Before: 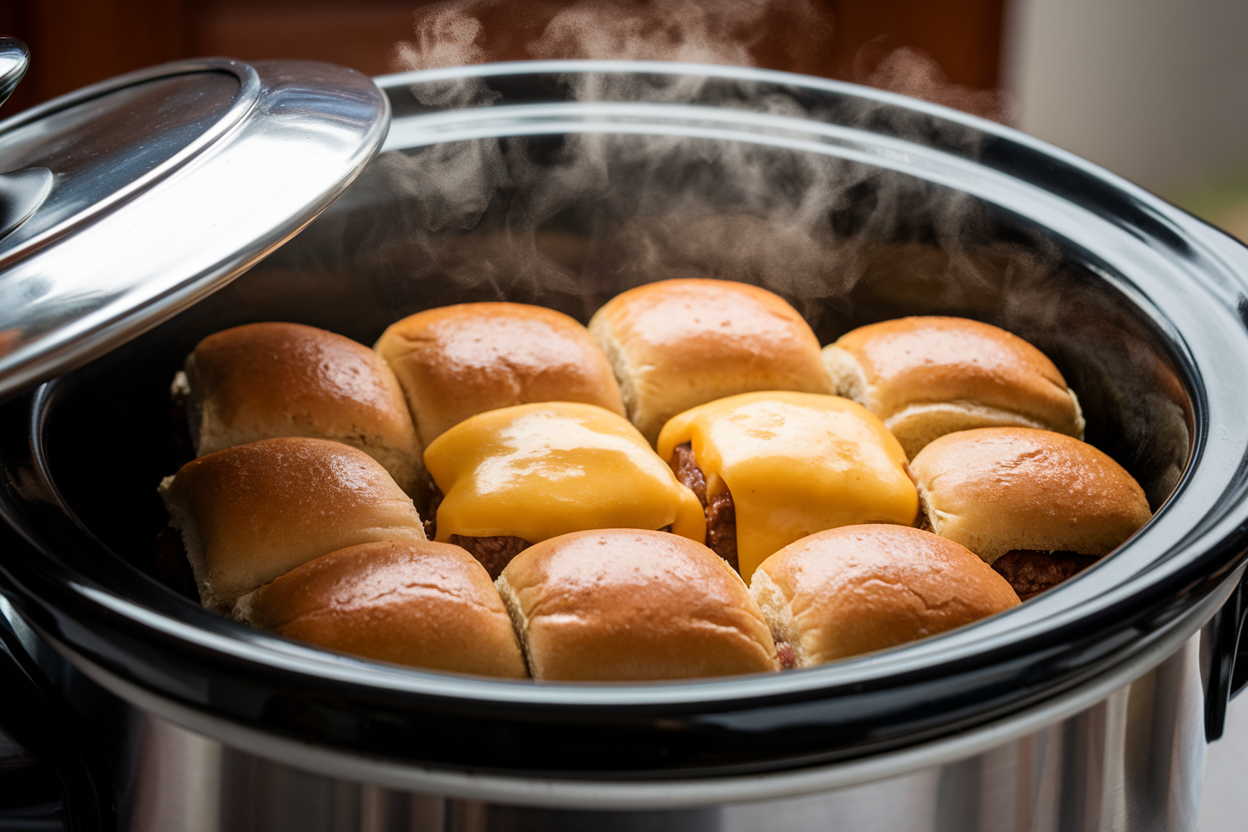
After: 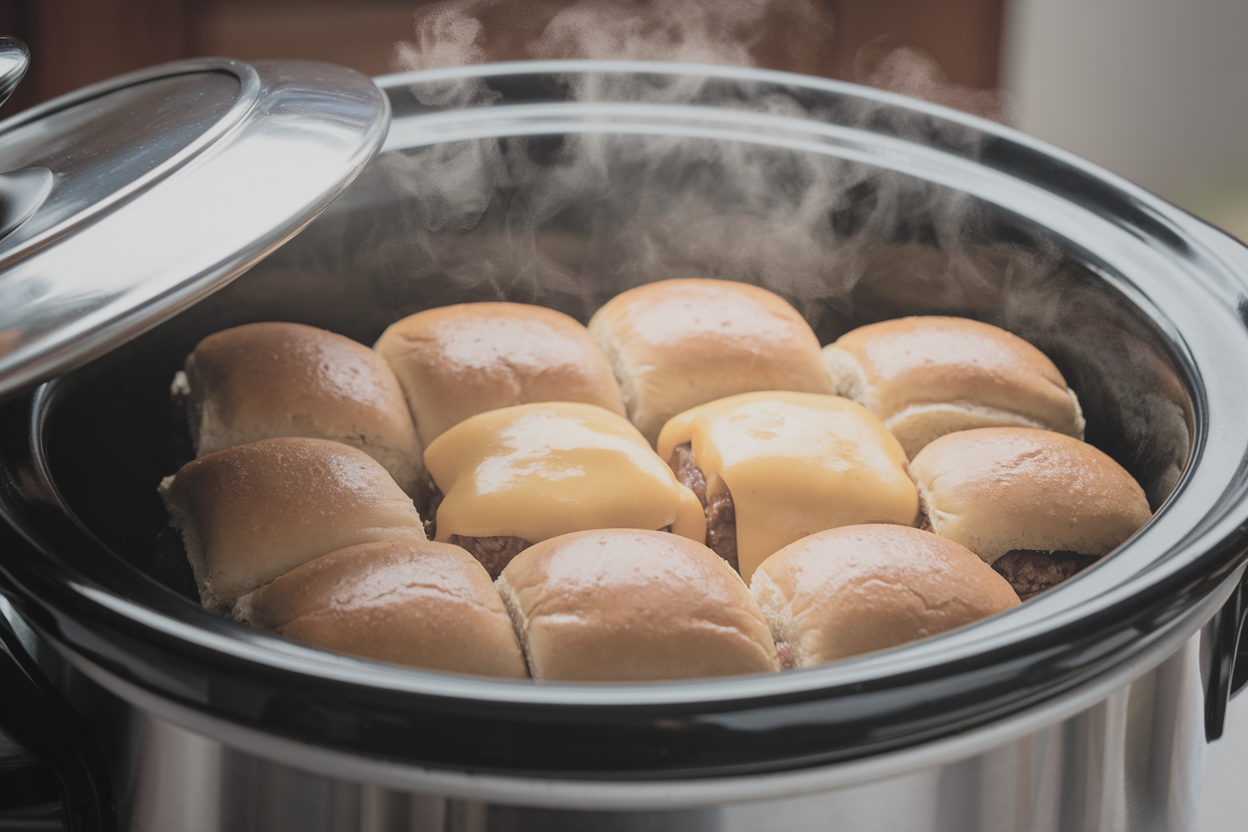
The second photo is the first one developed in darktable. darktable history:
contrast brightness saturation: brightness 0.18, saturation -0.5
local contrast: detail 70%
